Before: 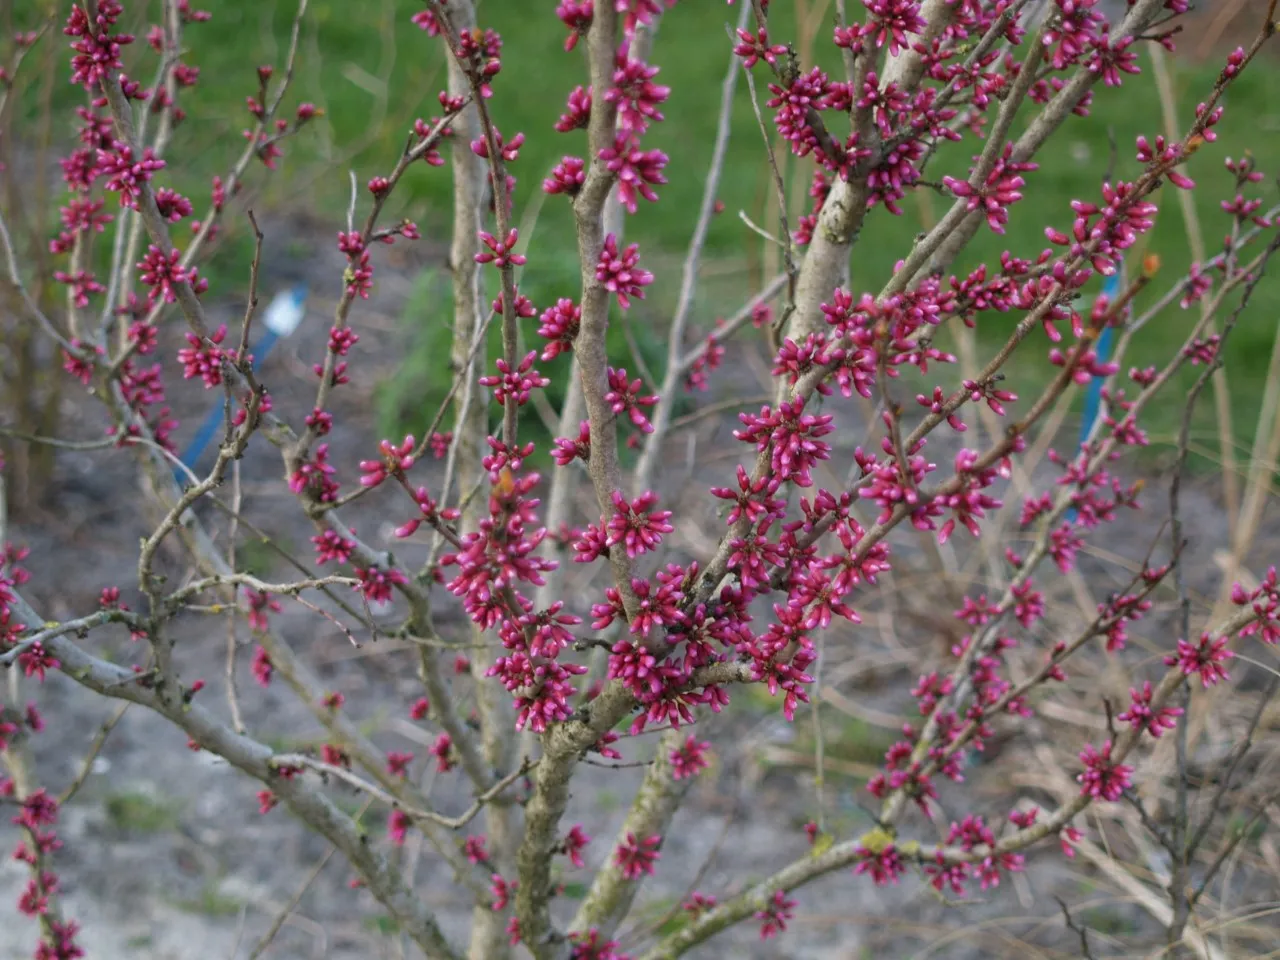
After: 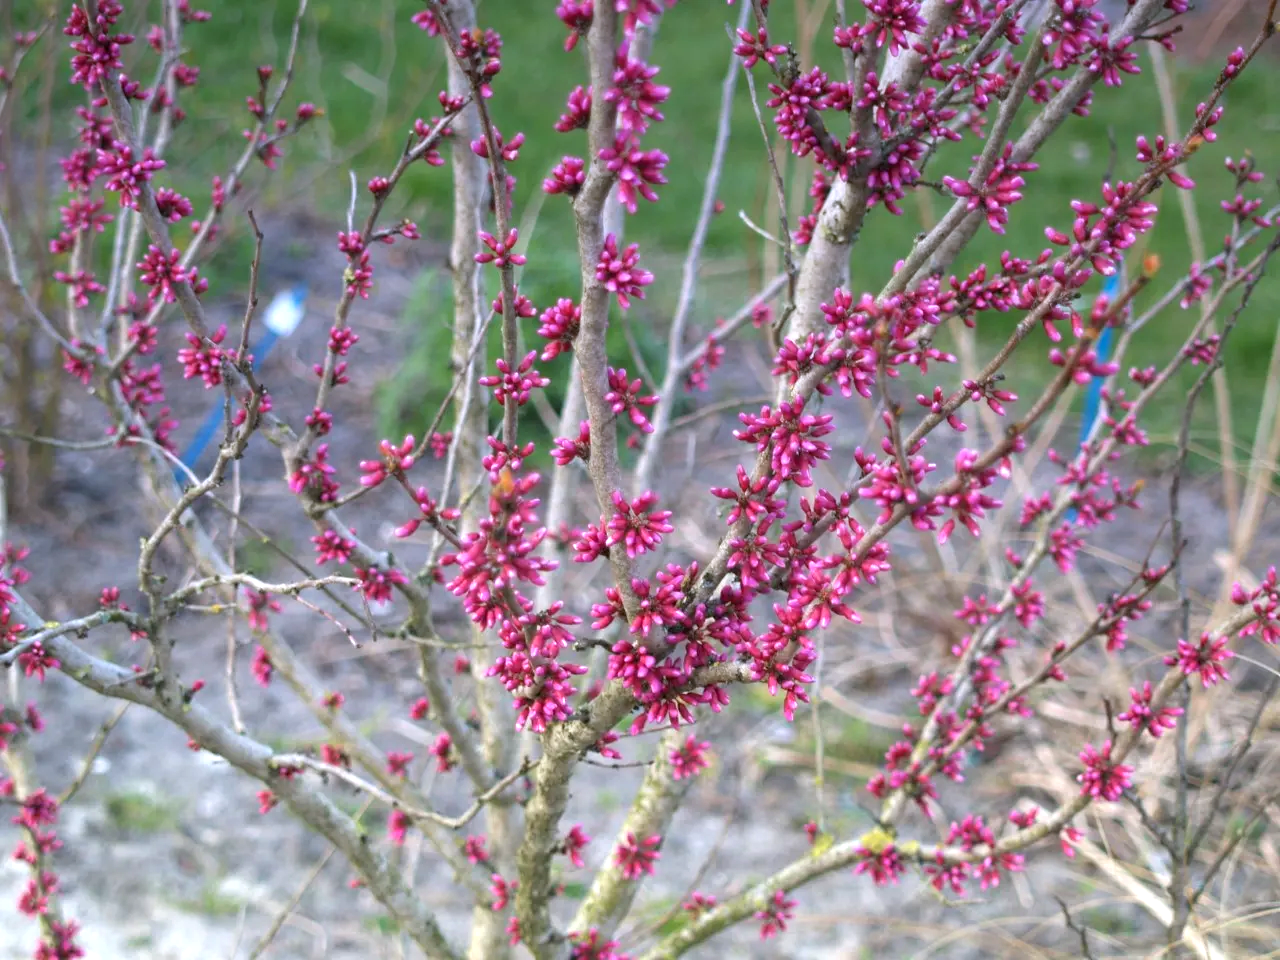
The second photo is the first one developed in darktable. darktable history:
exposure: black level correction 0.001, exposure 1.129 EV, compensate exposure bias true, compensate highlight preservation false
graduated density: hue 238.83°, saturation 50%
